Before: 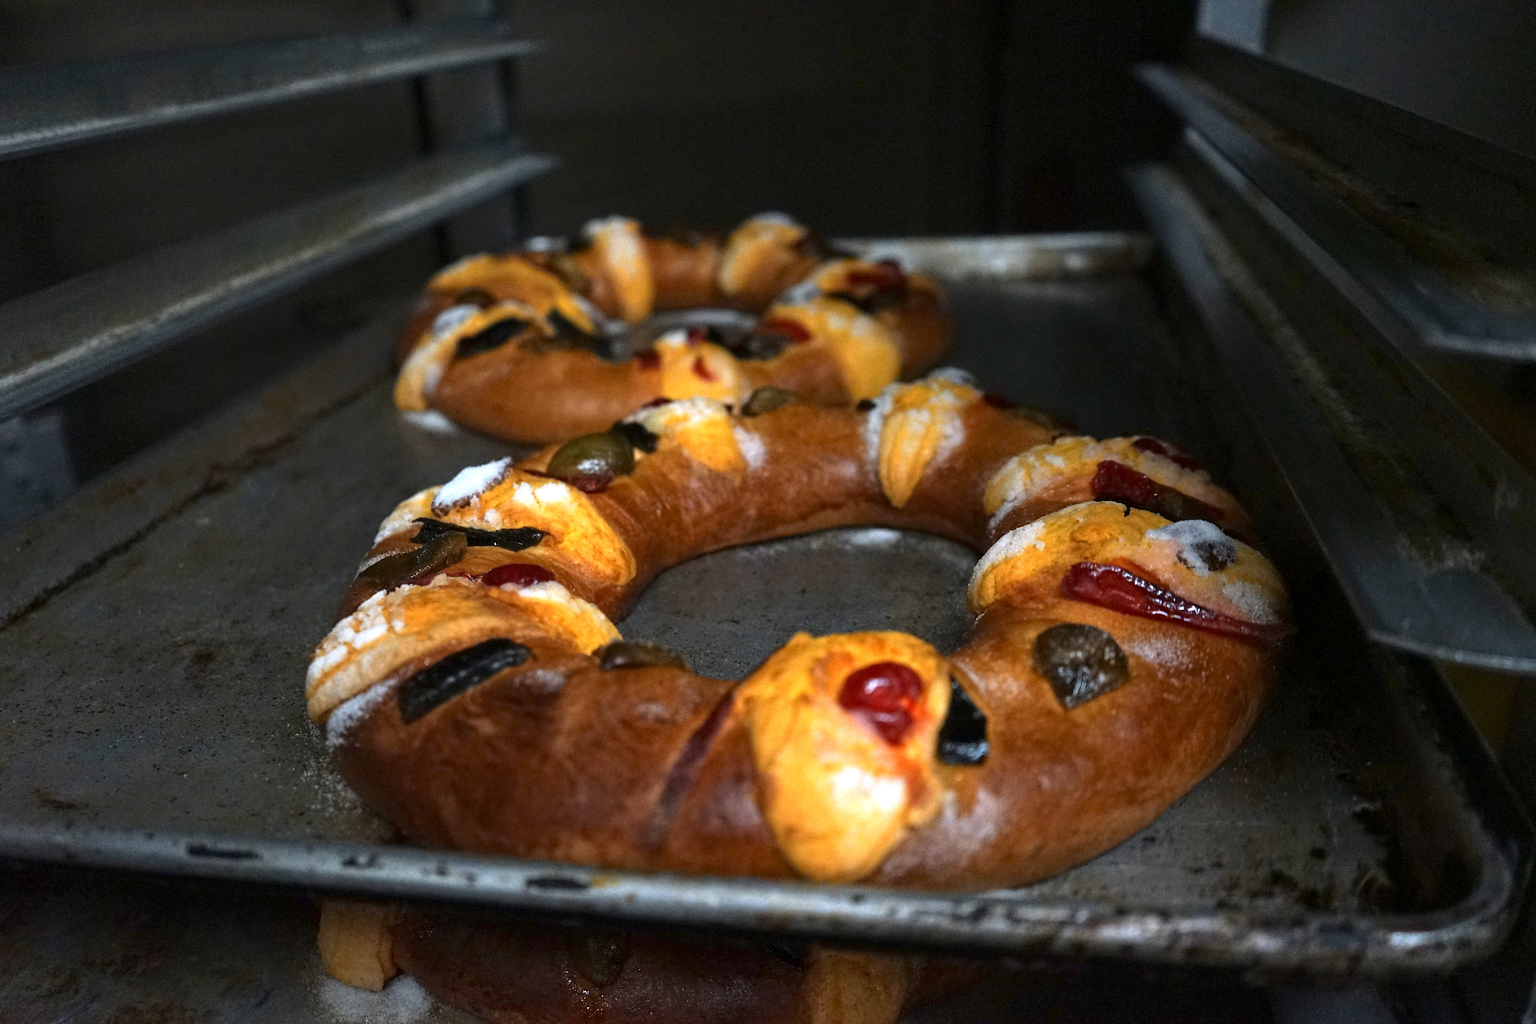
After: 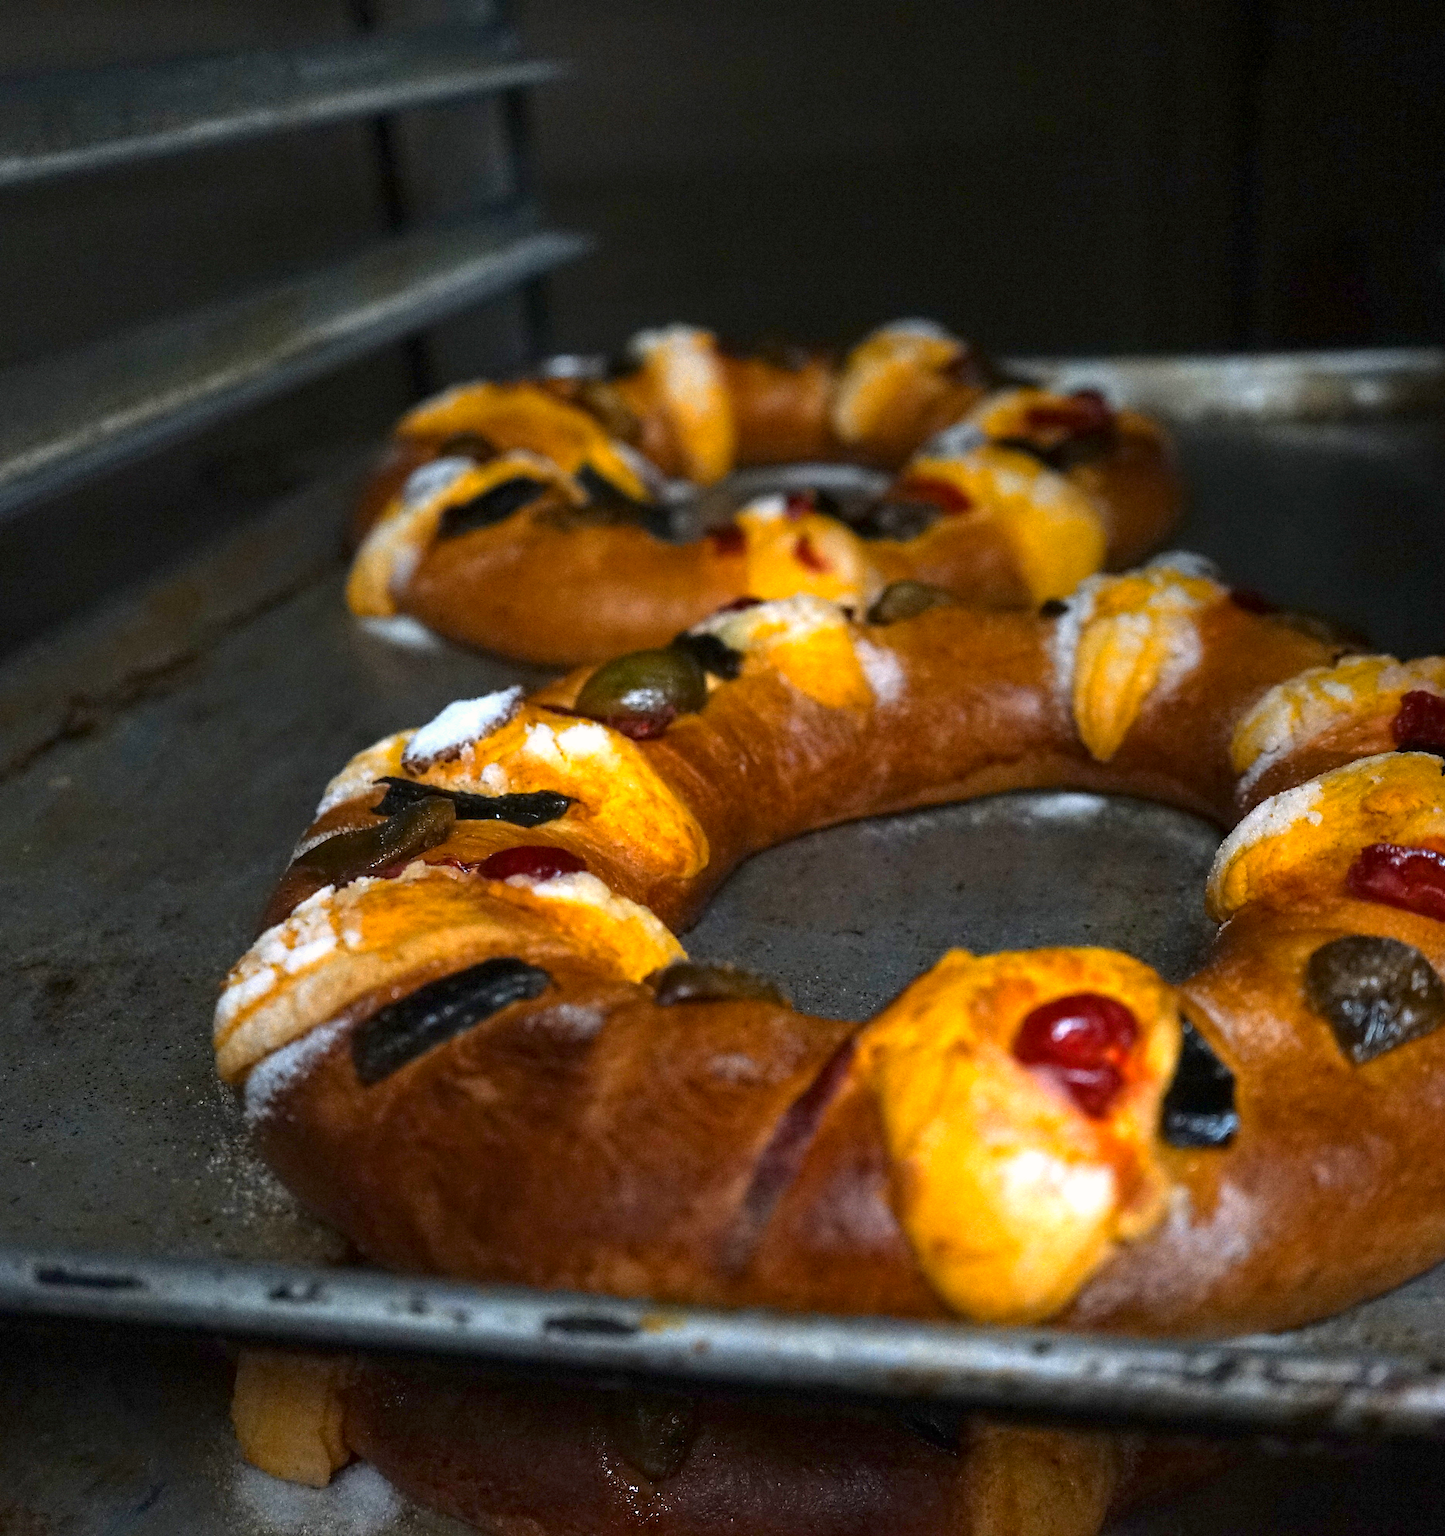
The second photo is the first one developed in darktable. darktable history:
crop: left 10.658%, right 26.579%
color balance rgb: highlights gain › chroma 1.67%, highlights gain › hue 56.79°, shadows fall-off 299.69%, white fulcrum 1.99 EV, highlights fall-off 298.576%, linear chroma grading › global chroma 8.366%, perceptual saturation grading › global saturation 1.253%, perceptual saturation grading › highlights -2.519%, perceptual saturation grading › mid-tones 4.393%, perceptual saturation grading › shadows 8.77%, mask middle-gray fulcrum 99.356%, contrast gray fulcrum 38.257%
